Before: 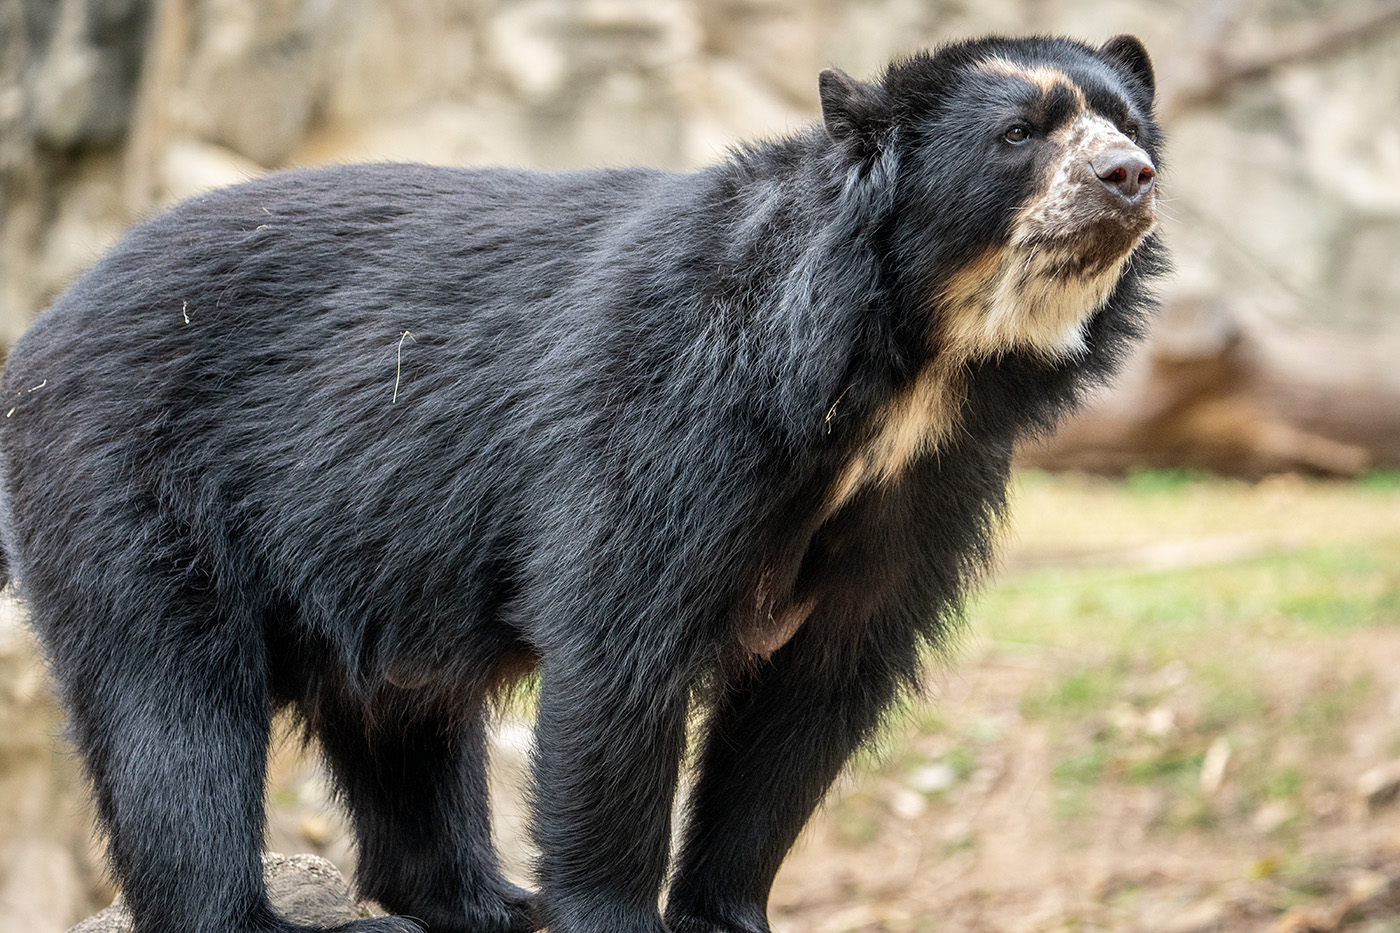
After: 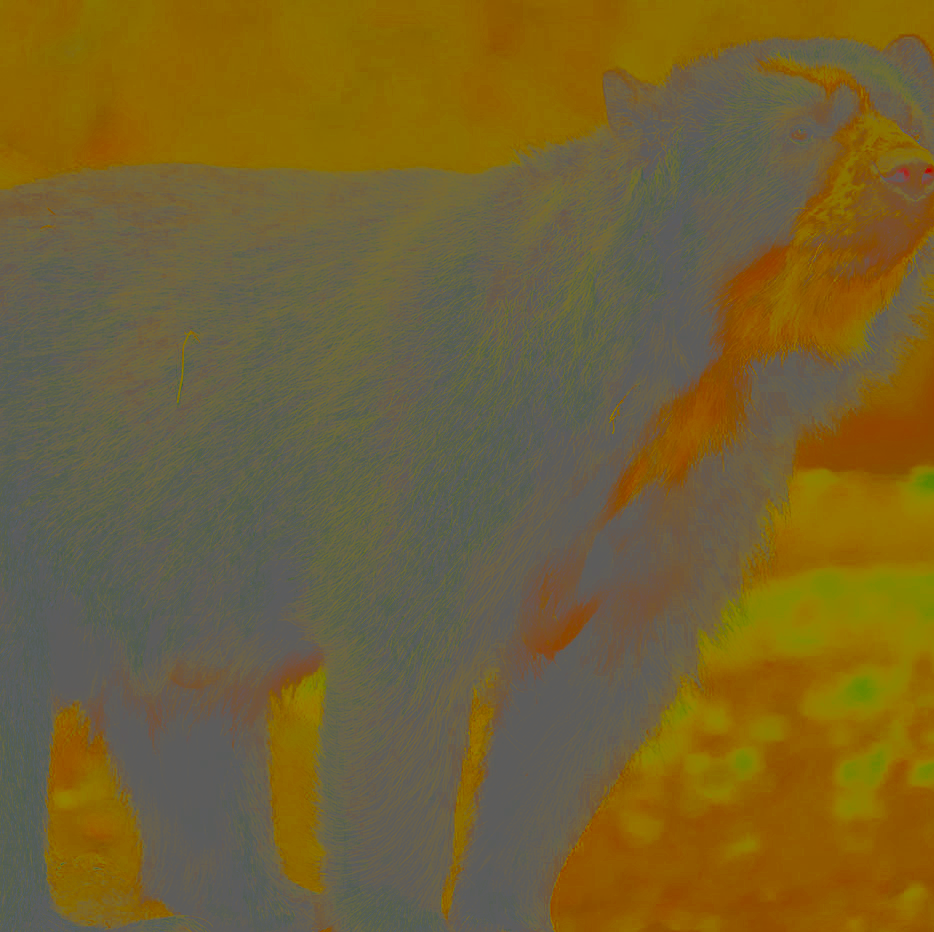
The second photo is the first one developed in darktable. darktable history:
color zones: curves: ch0 [(0, 0.485) (0.178, 0.476) (0.261, 0.623) (0.411, 0.403) (0.708, 0.603) (0.934, 0.412)]; ch1 [(0.003, 0.485) (0.149, 0.496) (0.229, 0.584) (0.326, 0.551) (0.484, 0.262) (0.757, 0.643)]
crop and rotate: left 15.446%, right 17.836%
white balance: red 1.08, blue 0.791
contrast brightness saturation: contrast -0.99, brightness -0.17, saturation 0.75
